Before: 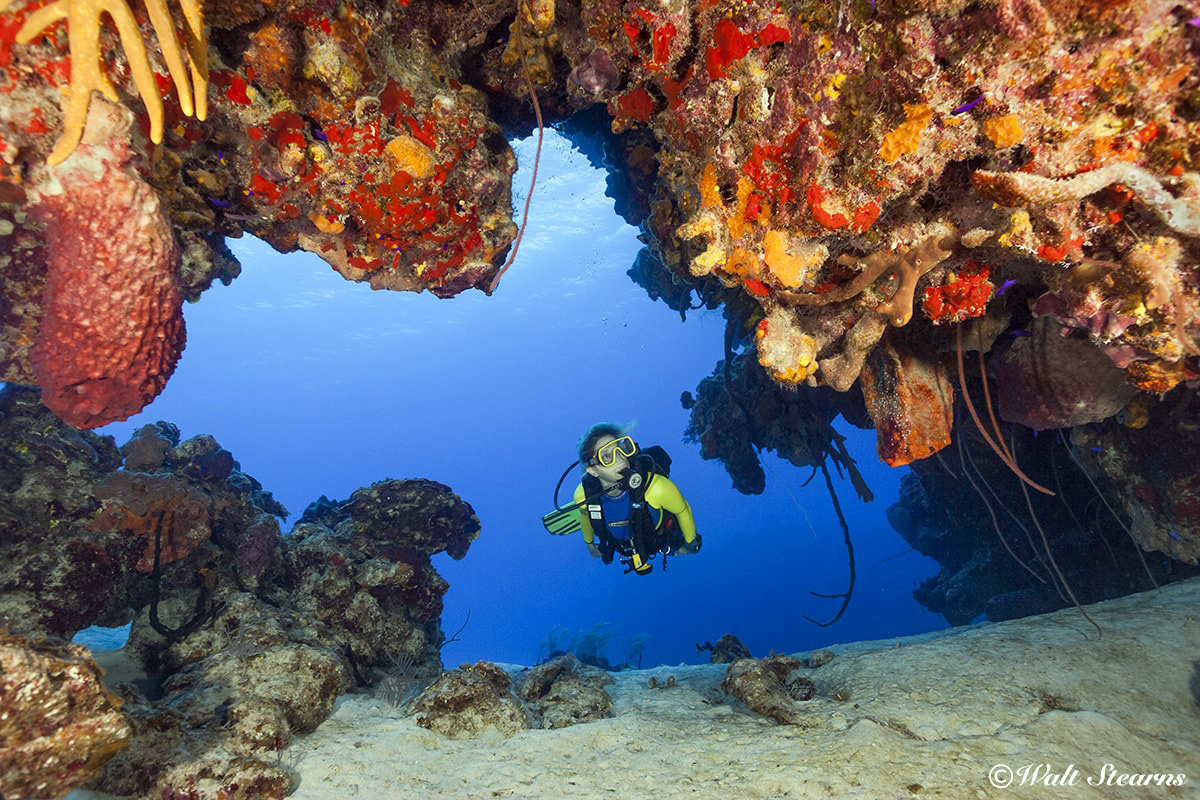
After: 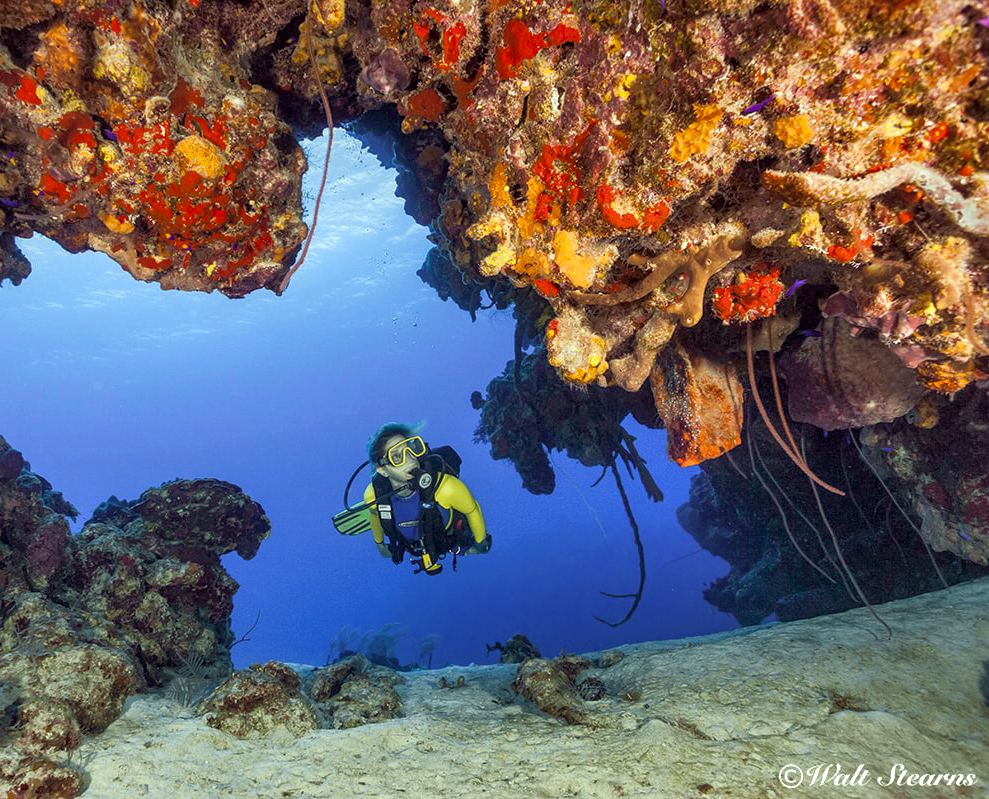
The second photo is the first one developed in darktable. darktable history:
shadows and highlights: shadows 52.42, soften with gaussian
local contrast: on, module defaults
crop: left 17.582%, bottom 0.031%
tone curve: curves: ch0 [(0, 0) (0.15, 0.17) (0.452, 0.437) (0.611, 0.588) (0.751, 0.749) (1, 1)]; ch1 [(0, 0) (0.325, 0.327) (0.413, 0.442) (0.475, 0.467) (0.512, 0.522) (0.541, 0.55) (0.617, 0.612) (0.695, 0.697) (1, 1)]; ch2 [(0, 0) (0.386, 0.397) (0.452, 0.459) (0.505, 0.498) (0.536, 0.546) (0.574, 0.571) (0.633, 0.653) (1, 1)], color space Lab, independent channels, preserve colors none
